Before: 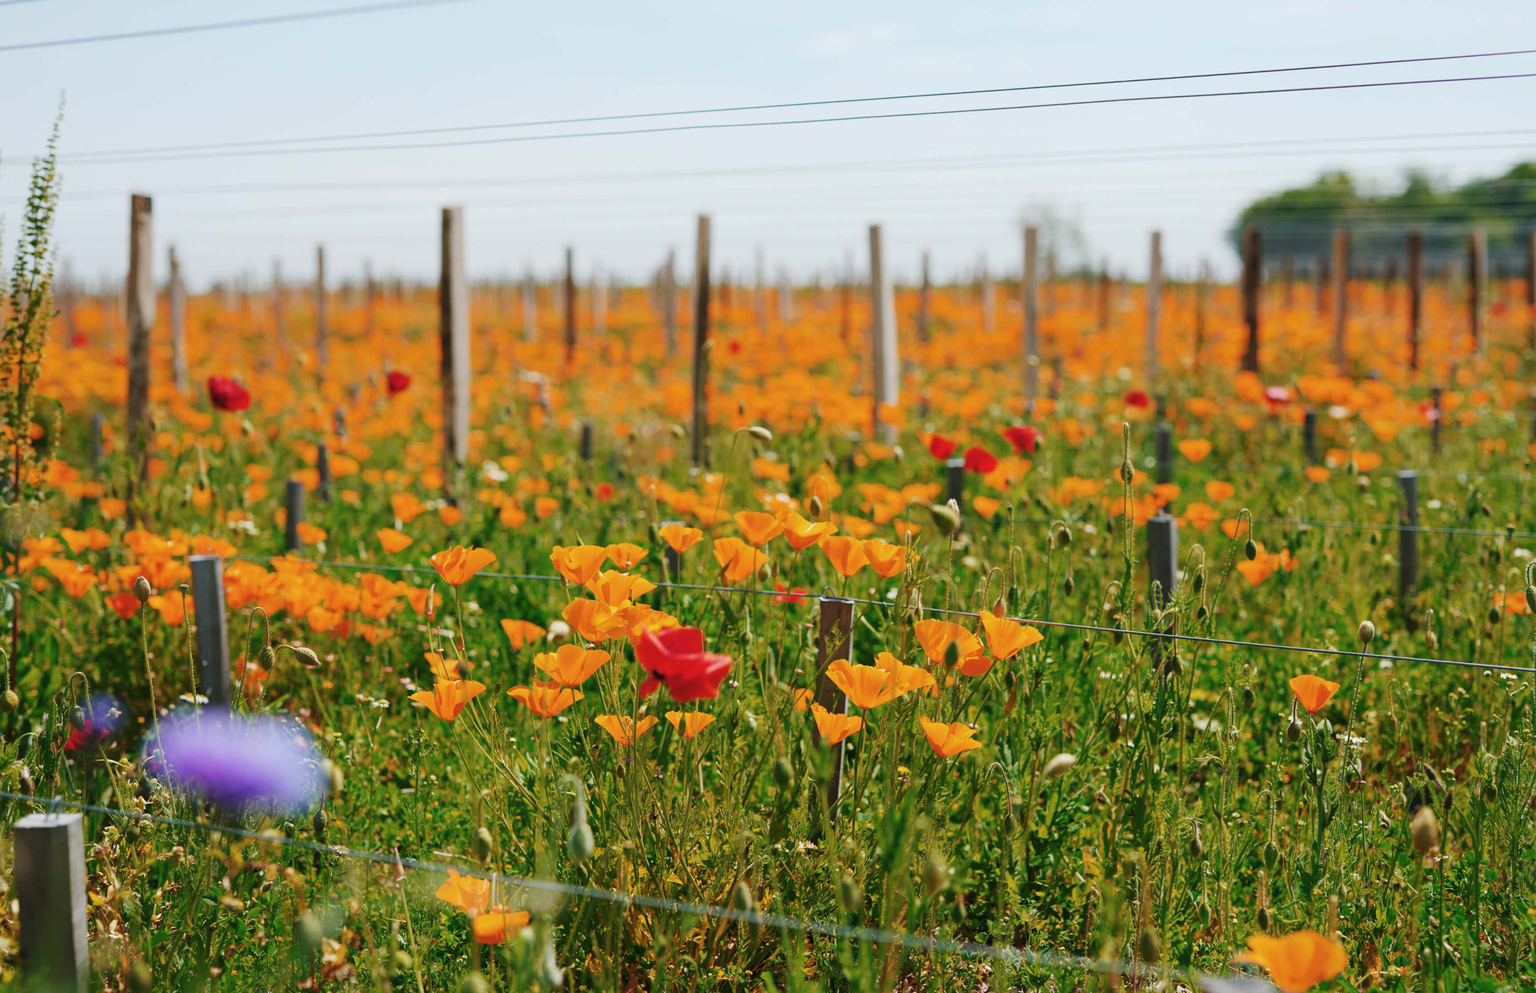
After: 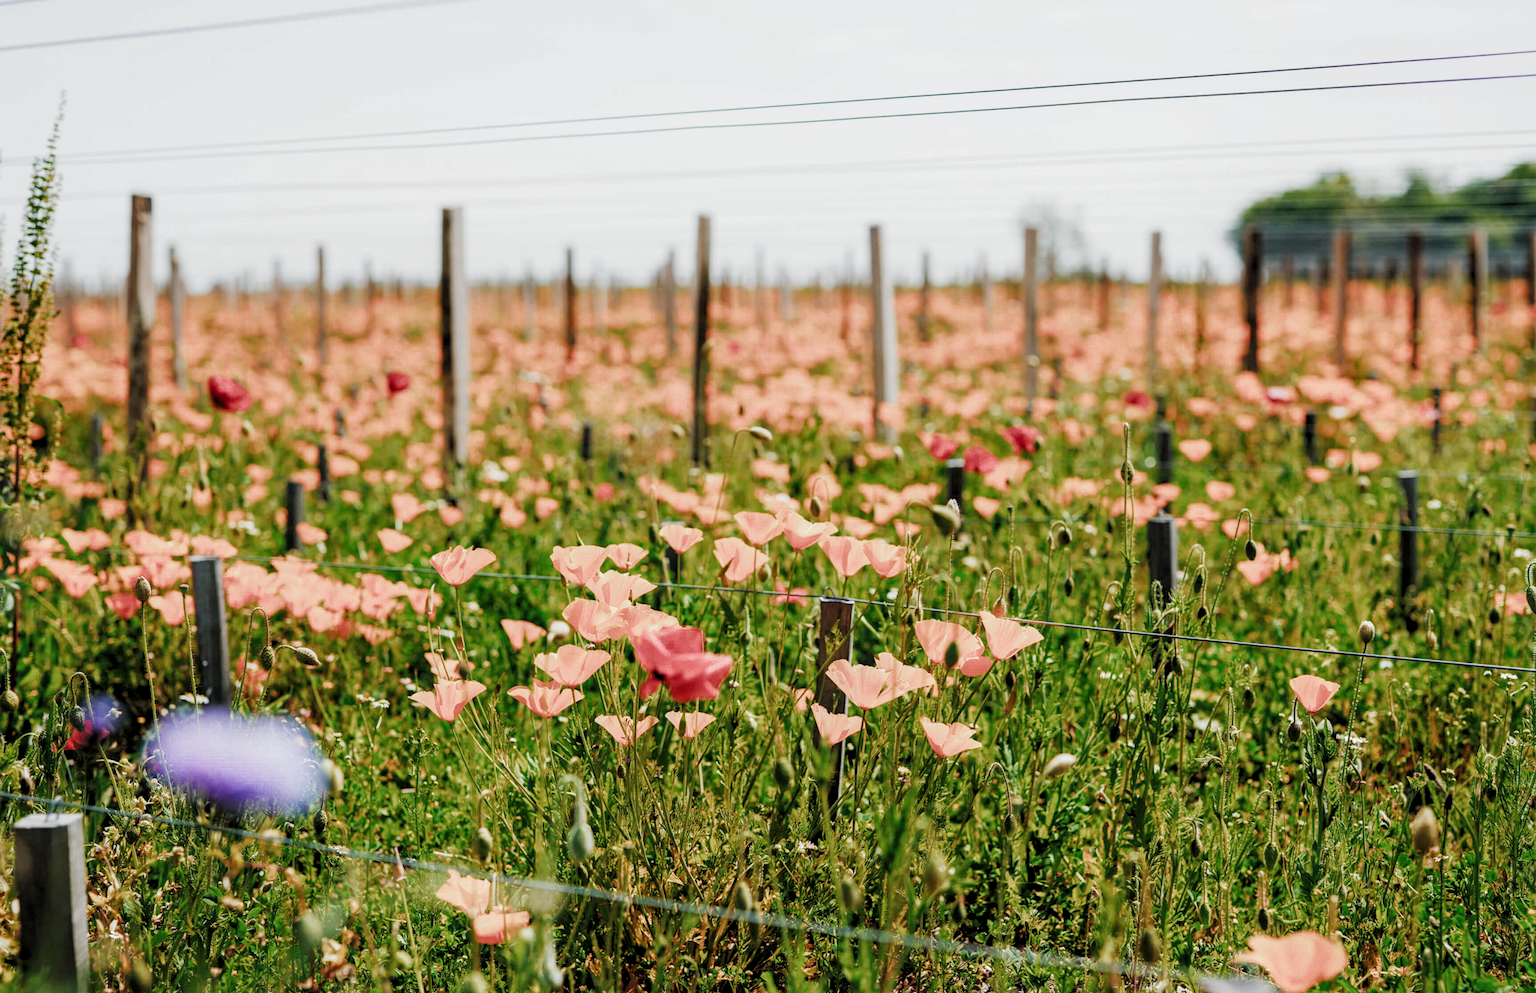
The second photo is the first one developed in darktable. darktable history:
filmic rgb: black relative exposure -4.92 EV, white relative exposure 2.83 EV, hardness 3.71, color science v5 (2021), contrast in shadows safe, contrast in highlights safe
exposure: black level correction 0.005, exposure 0.283 EV, compensate exposure bias true, compensate highlight preservation false
local contrast: on, module defaults
